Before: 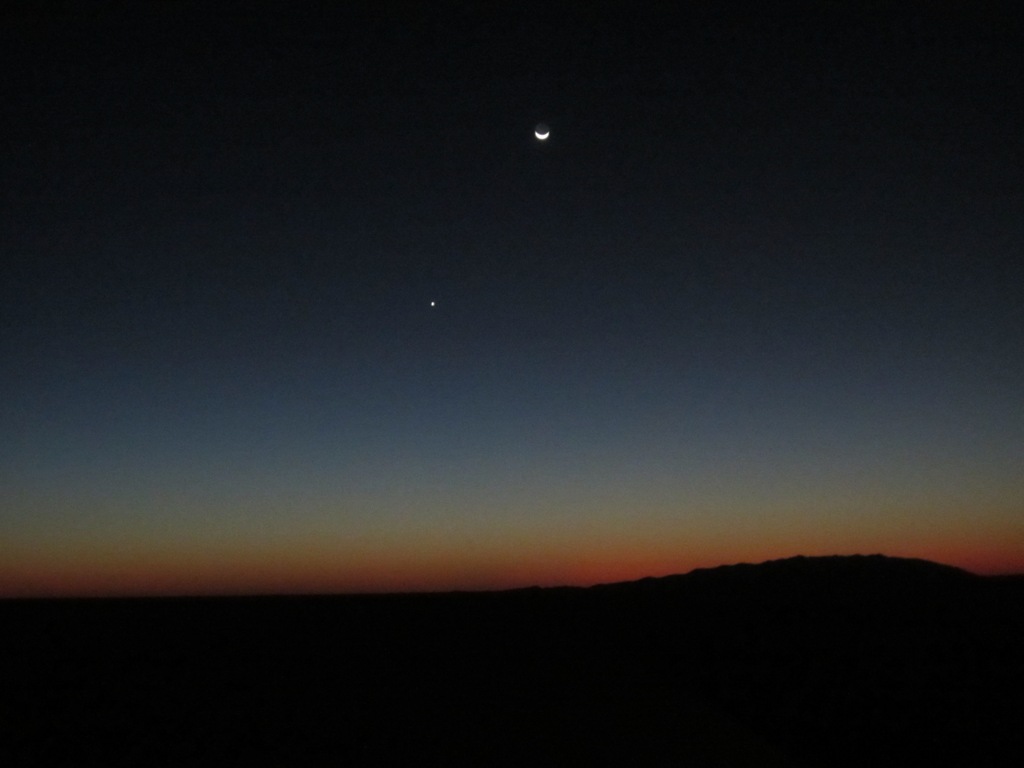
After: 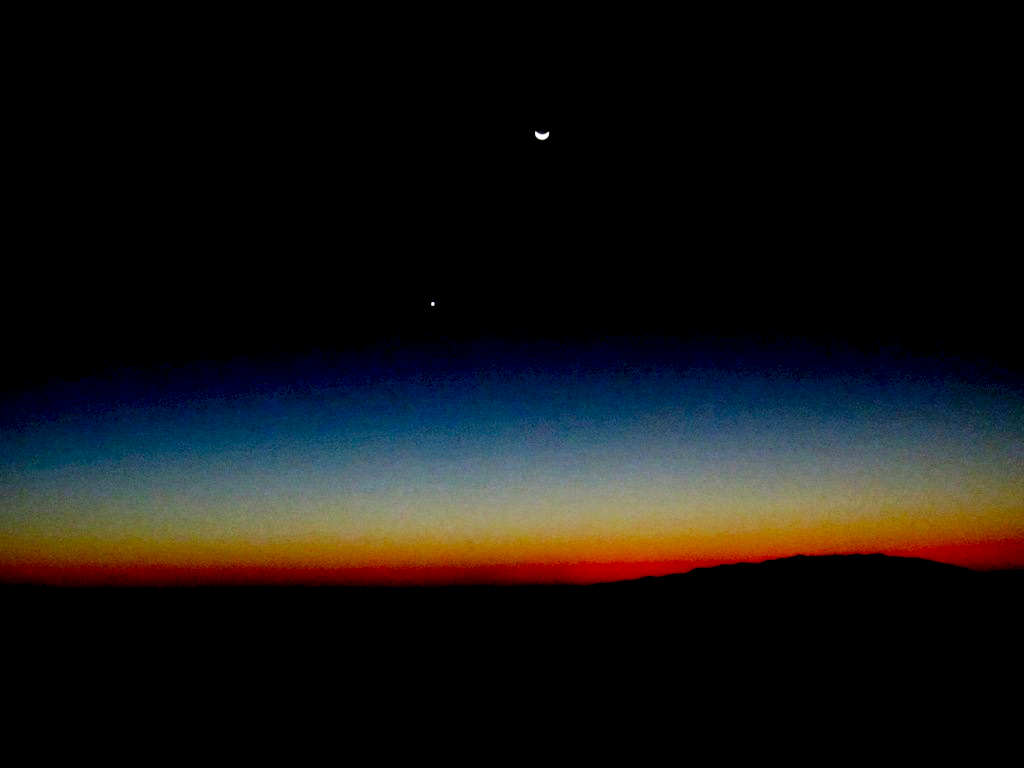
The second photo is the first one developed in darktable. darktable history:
base curve: curves: ch0 [(0, 0) (0.032, 0.025) (0.121, 0.166) (0.206, 0.329) (0.605, 0.79) (1, 1)], preserve colors none
exposure: black level correction 0.035, exposure 0.903 EV, compensate highlight preservation false
